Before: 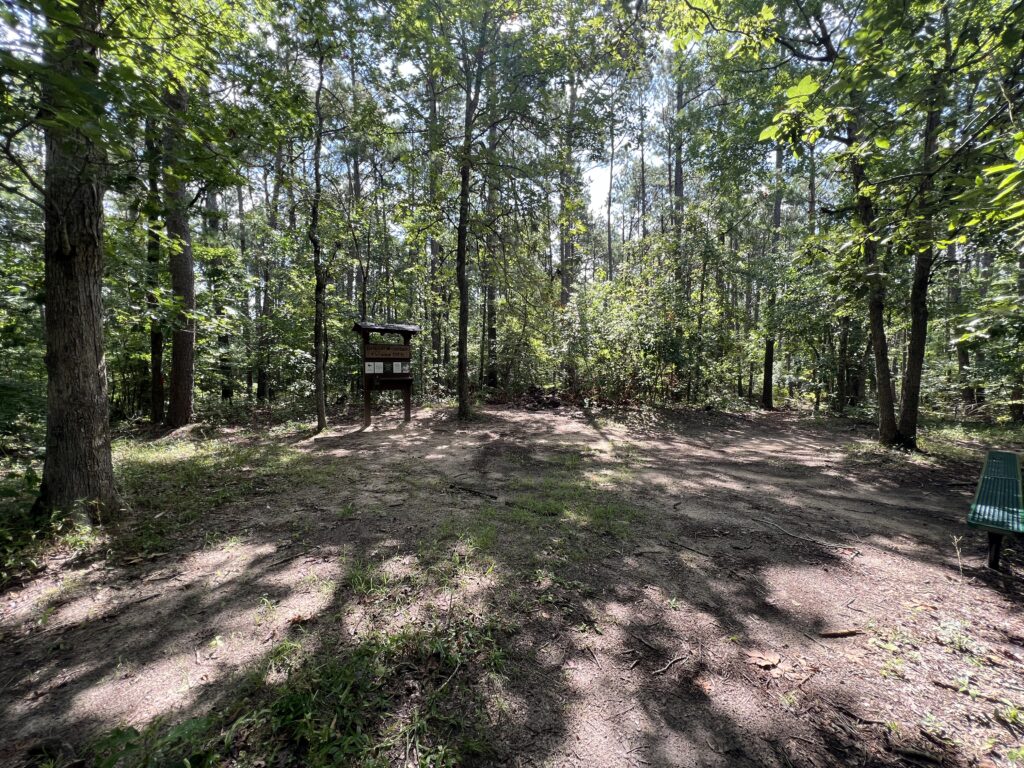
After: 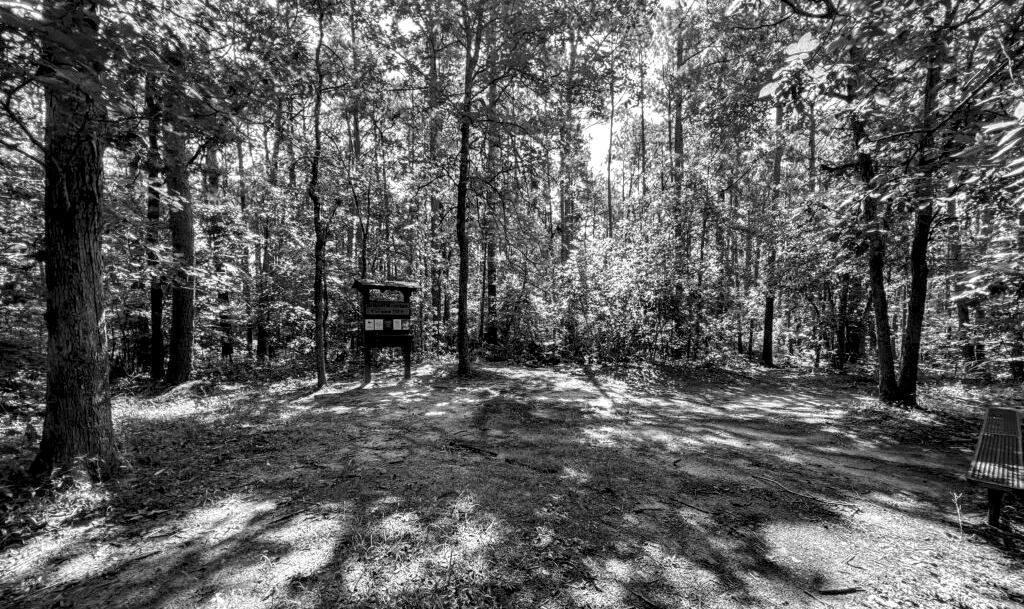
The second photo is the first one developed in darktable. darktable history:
monochrome: a 1.94, b -0.638
local contrast: highlights 25%, detail 150%
crop and rotate: top 5.667%, bottom 14.937%
